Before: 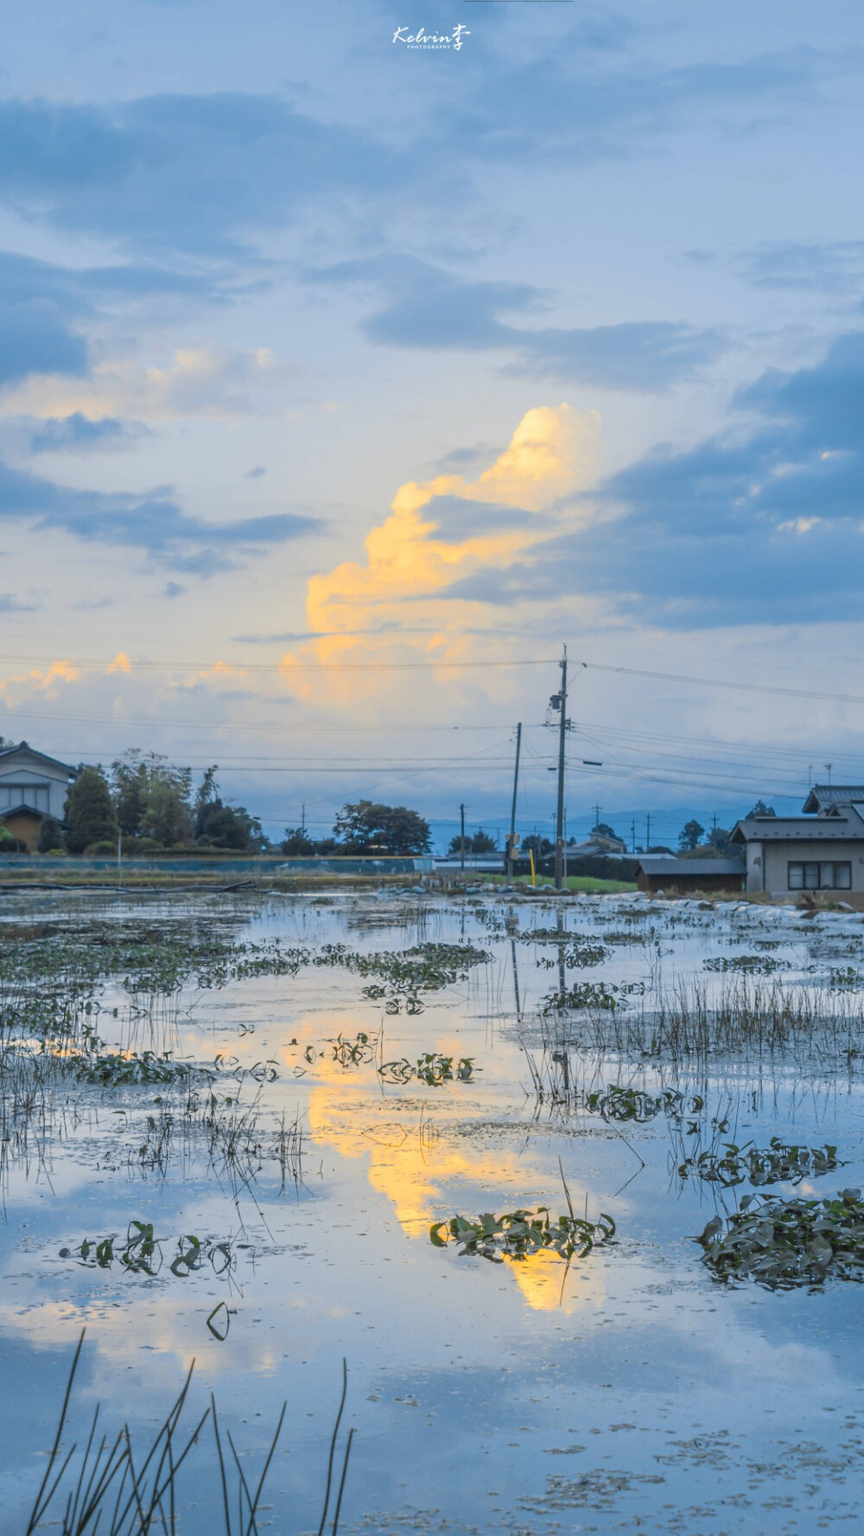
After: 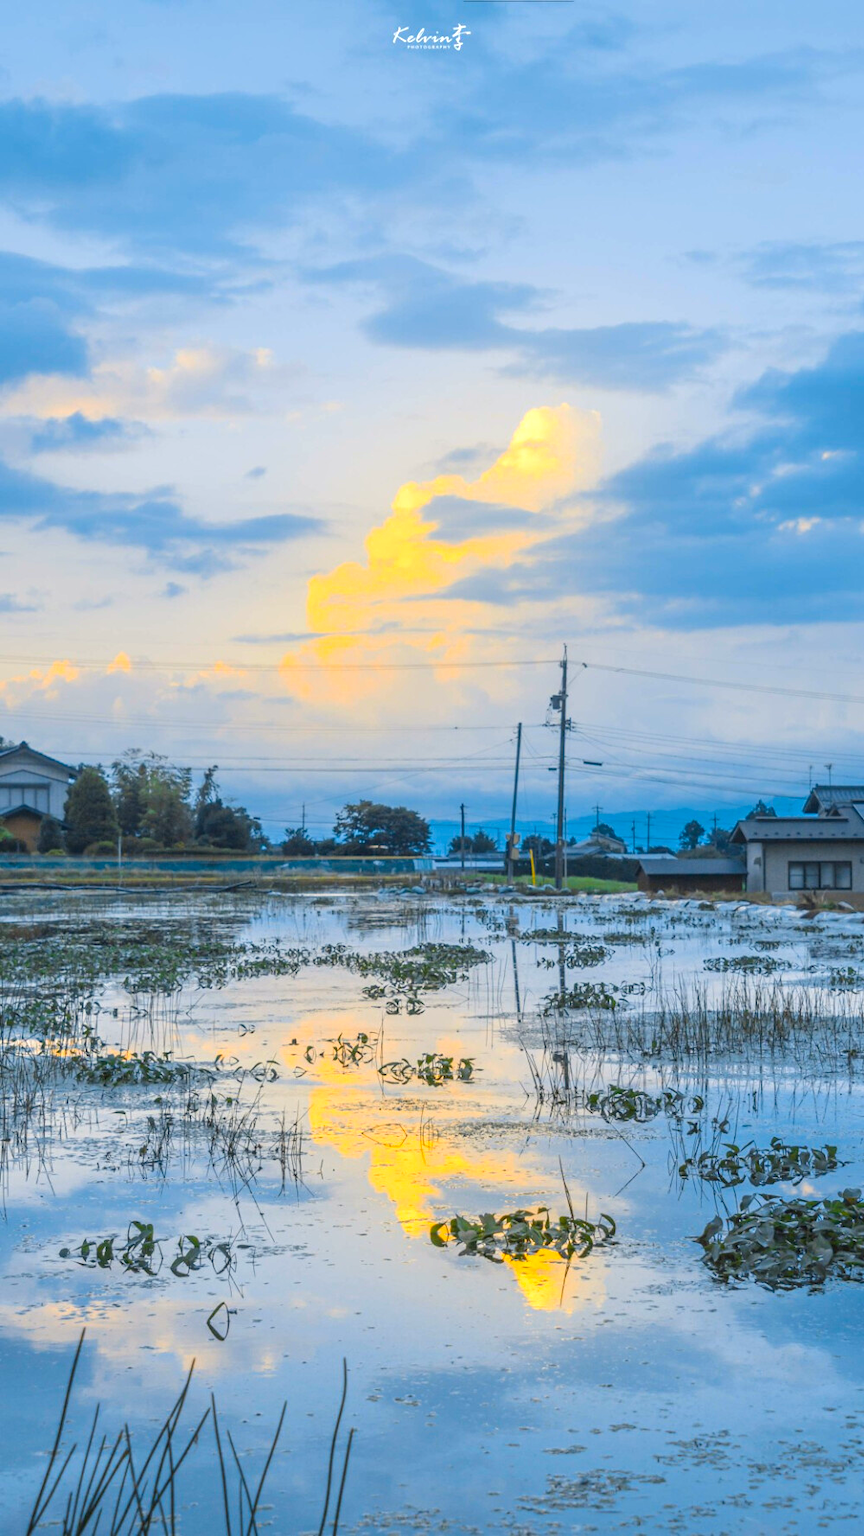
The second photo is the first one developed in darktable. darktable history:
color balance rgb: highlights gain › chroma 1.008%, highlights gain › hue 69.28°, perceptual saturation grading › global saturation 24.92%, perceptual brilliance grading › highlights 8.648%, perceptual brilliance grading › mid-tones 4.08%, perceptual brilliance grading › shadows 2.249%, global vibrance 20%
exposure: compensate exposure bias true, compensate highlight preservation false
